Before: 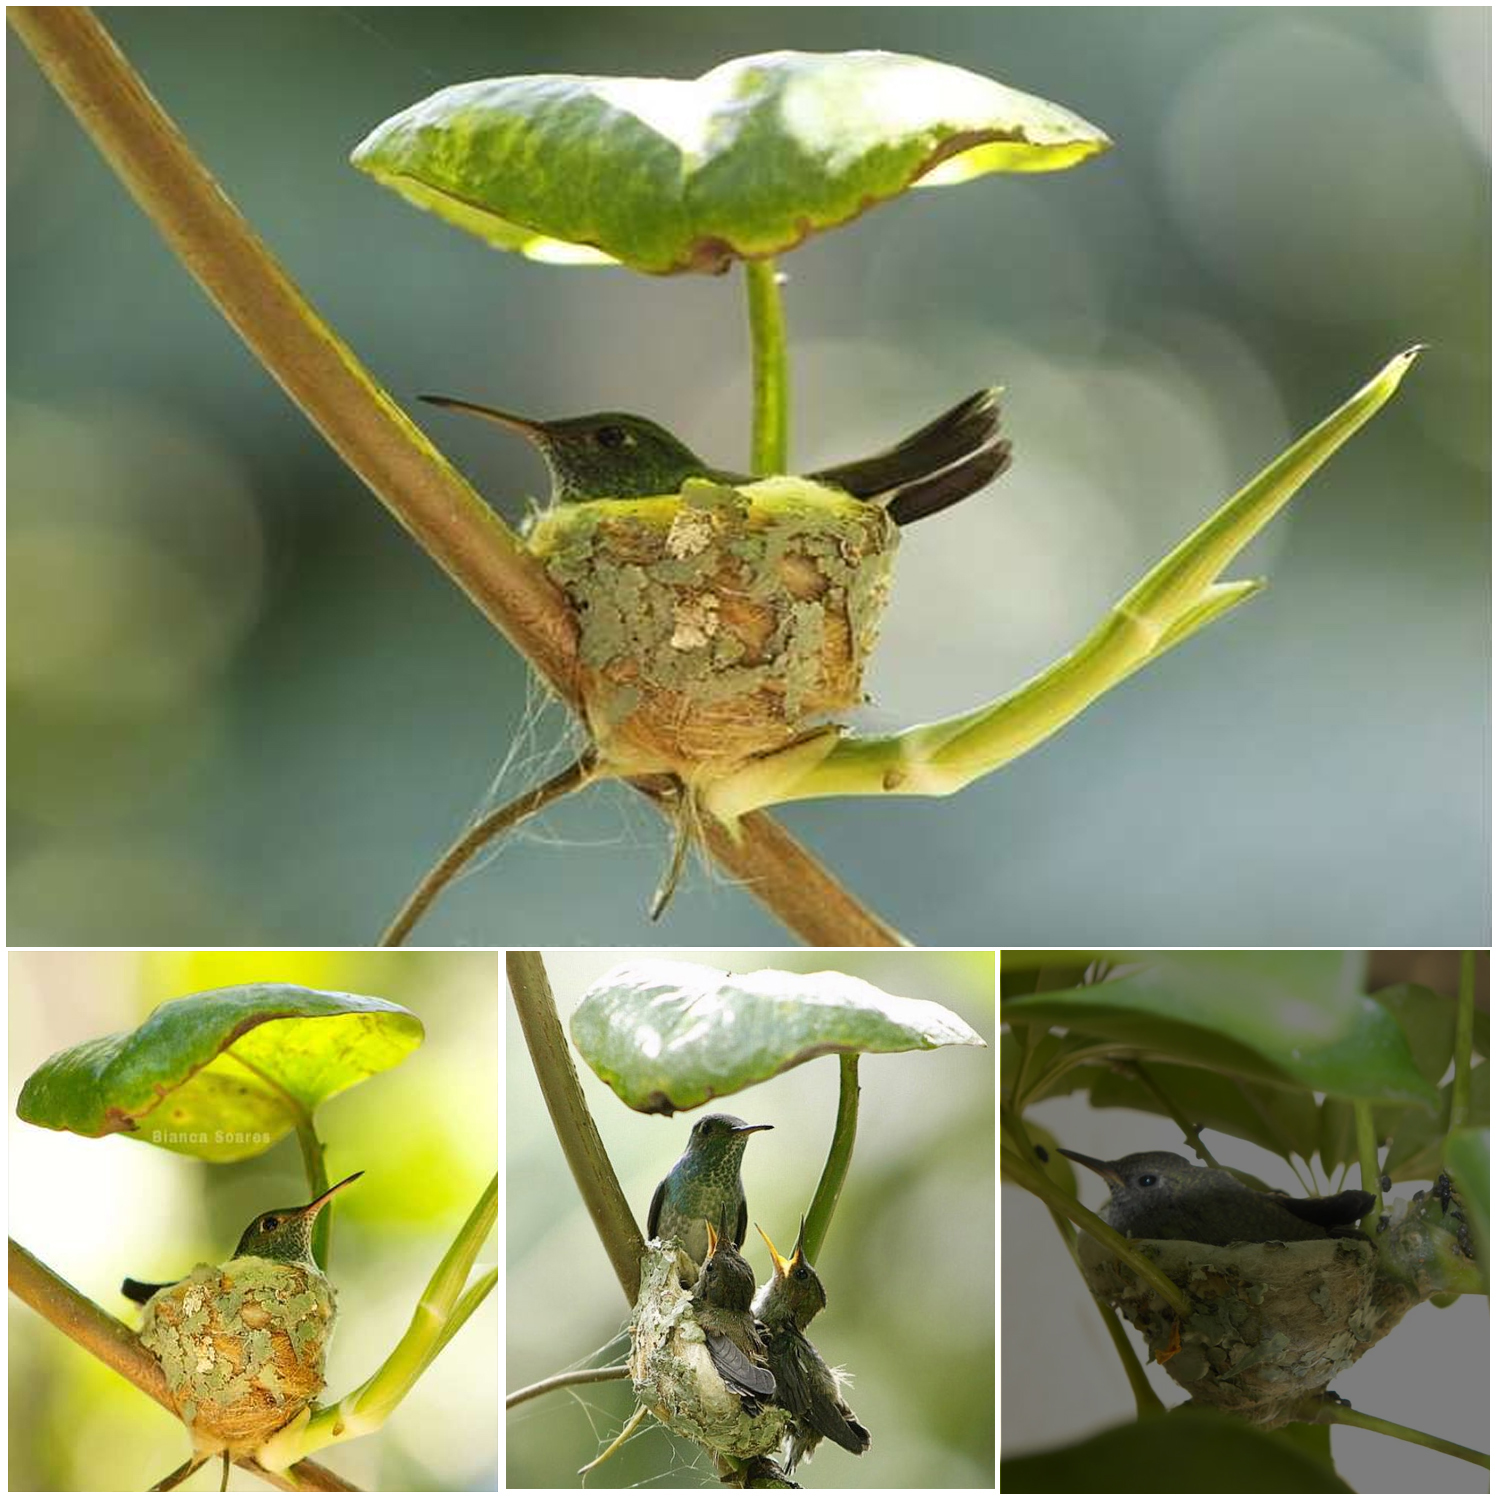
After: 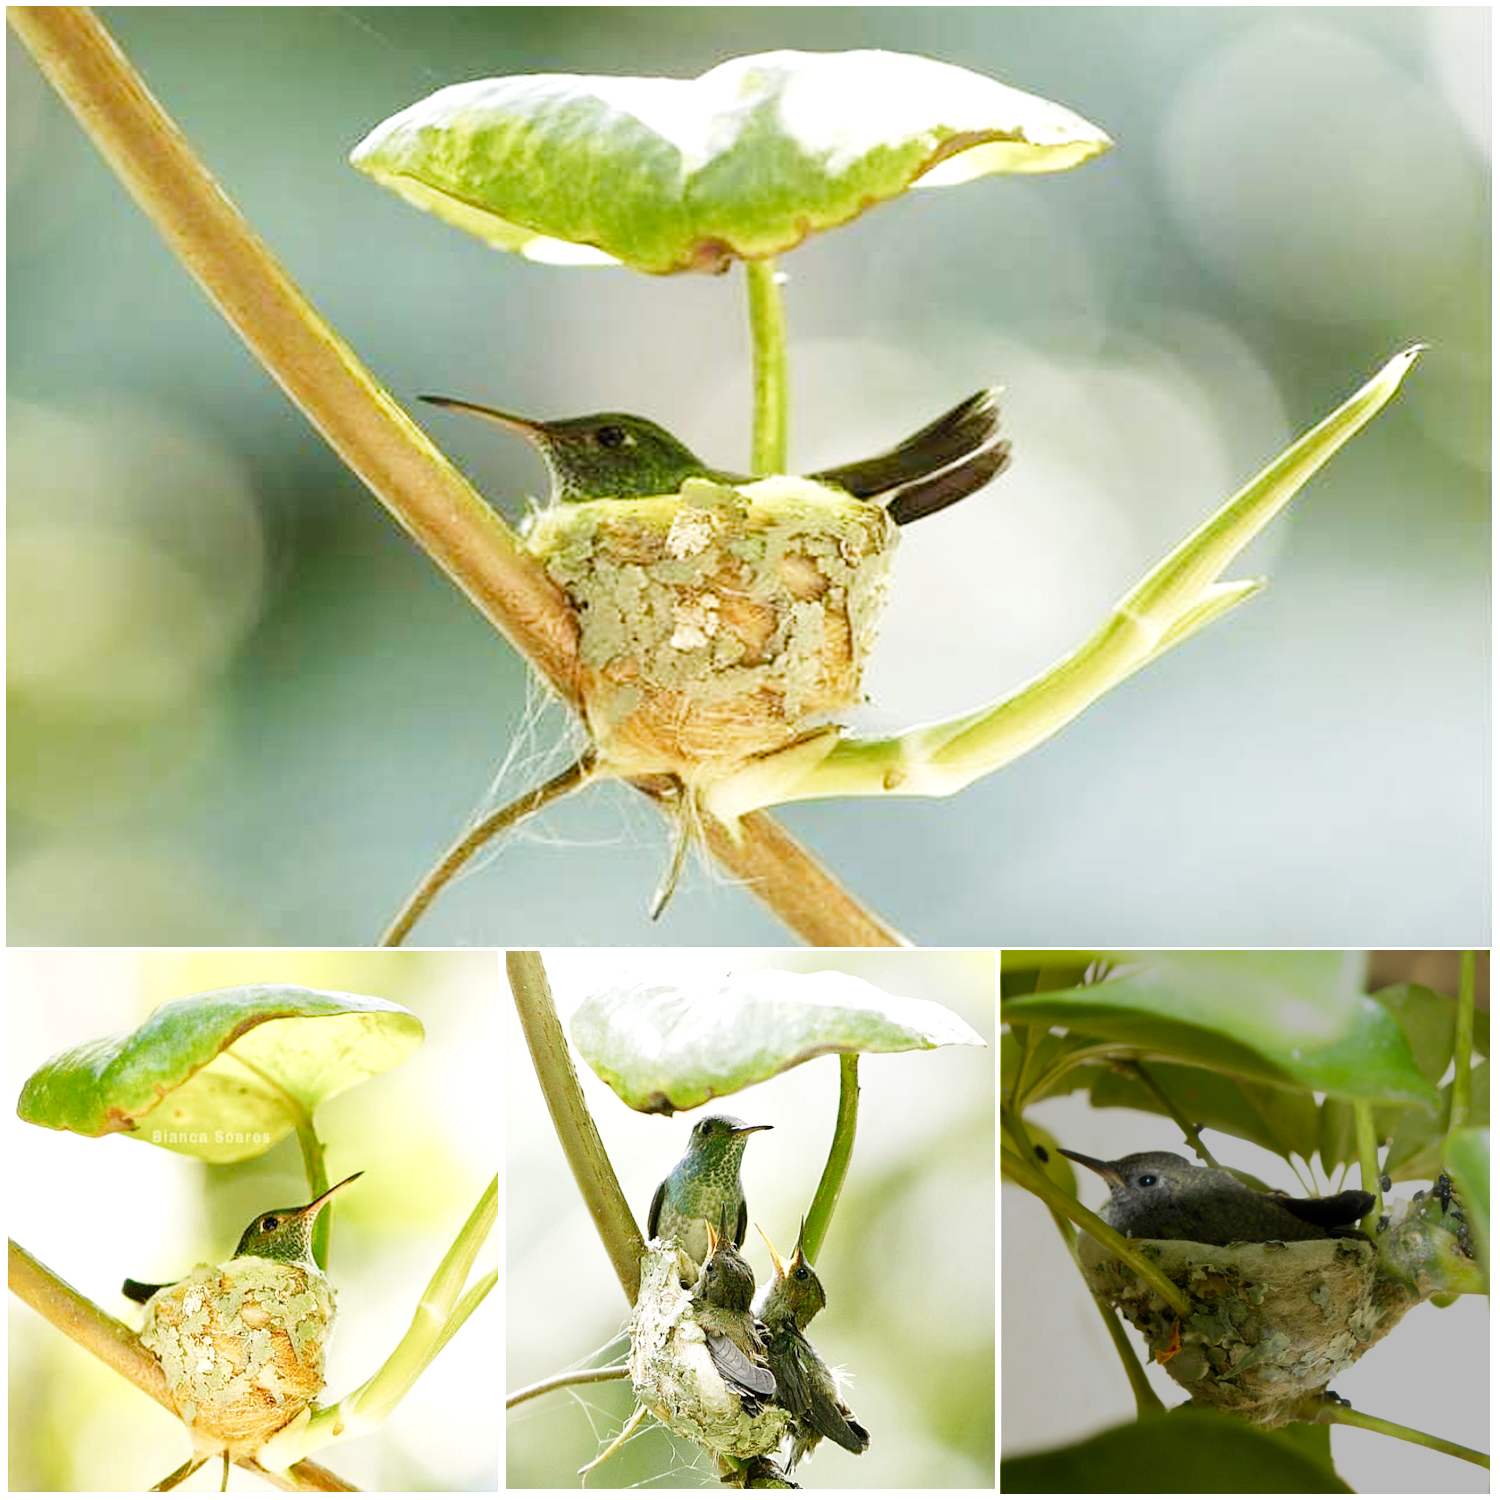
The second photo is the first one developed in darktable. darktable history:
filmic rgb: middle gray luminance 29%, black relative exposure -10.3 EV, white relative exposure 5.5 EV, threshold 6 EV, target black luminance 0%, hardness 3.95, latitude 2.04%, contrast 1.132, highlights saturation mix 5%, shadows ↔ highlights balance 15.11%, add noise in highlights 0, preserve chrominance no, color science v3 (2019), use custom middle-gray values true, iterations of high-quality reconstruction 0, contrast in highlights soft, enable highlight reconstruction true
exposure: exposure 2 EV, compensate highlight preservation false
